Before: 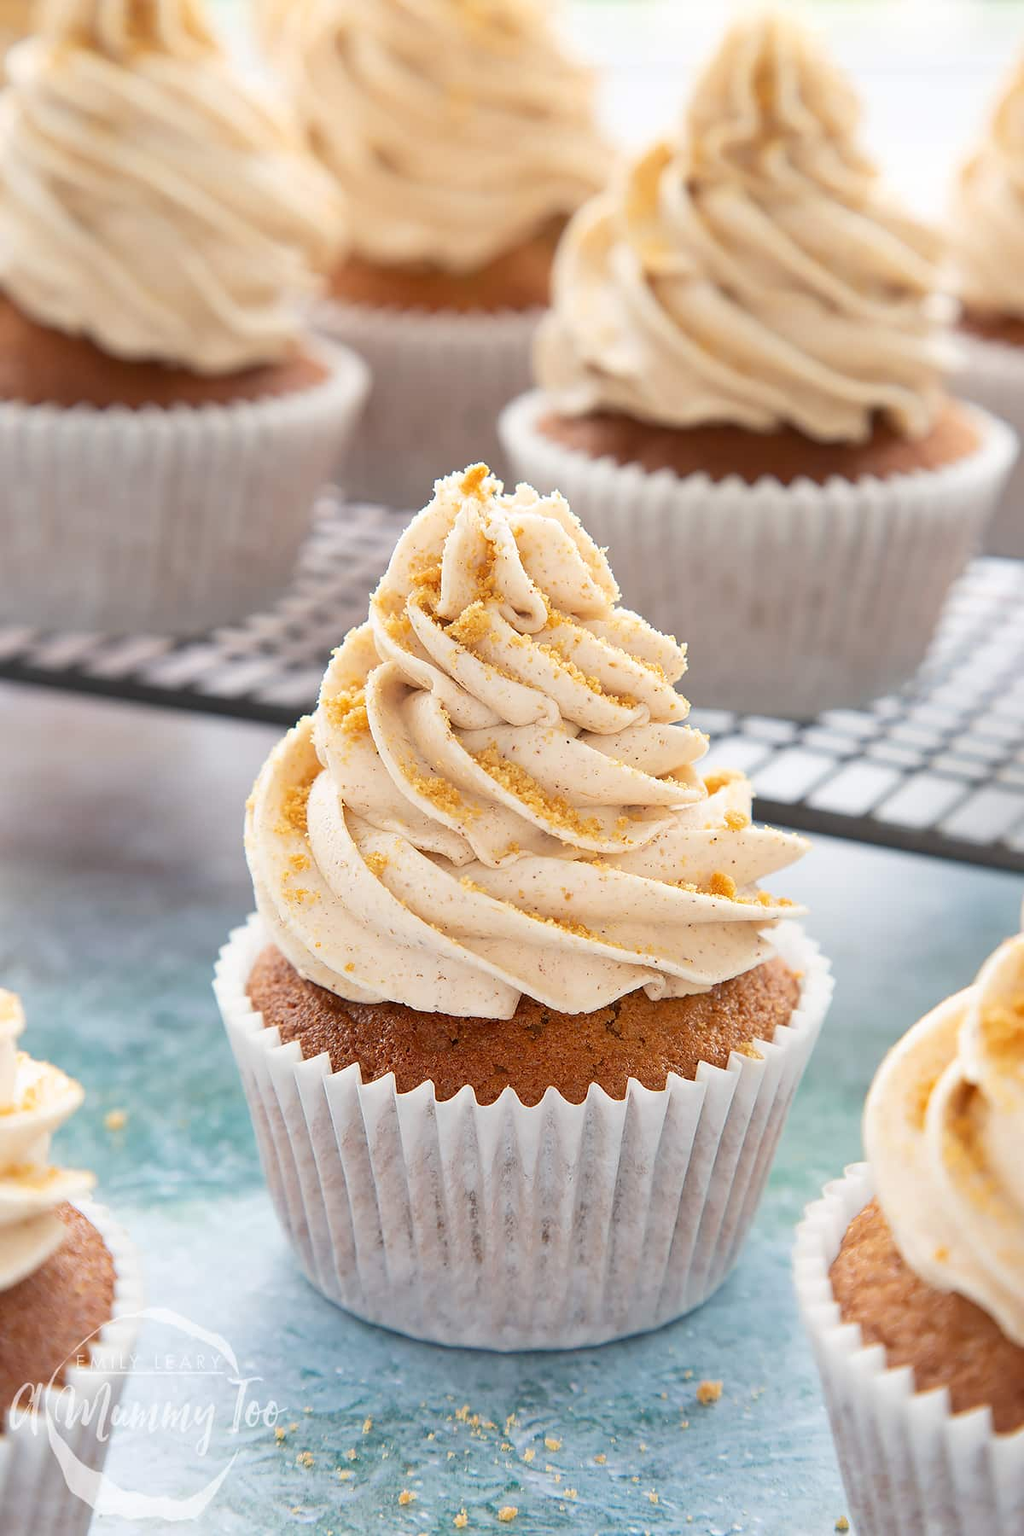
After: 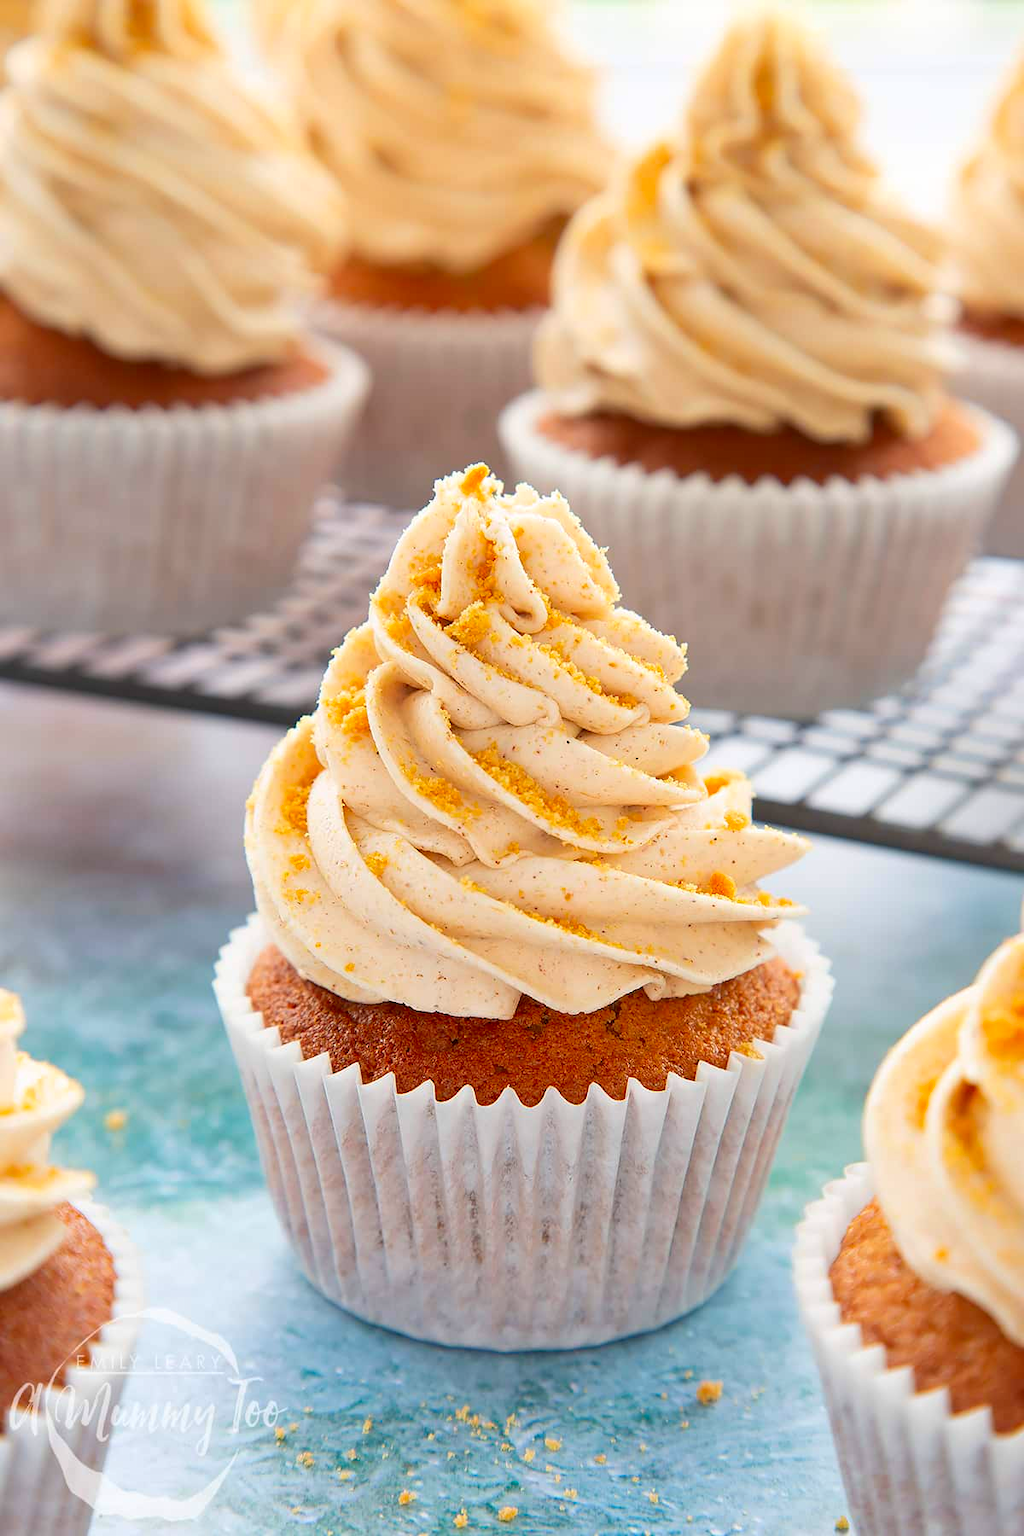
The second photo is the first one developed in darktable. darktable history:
contrast brightness saturation: saturation 0.484
